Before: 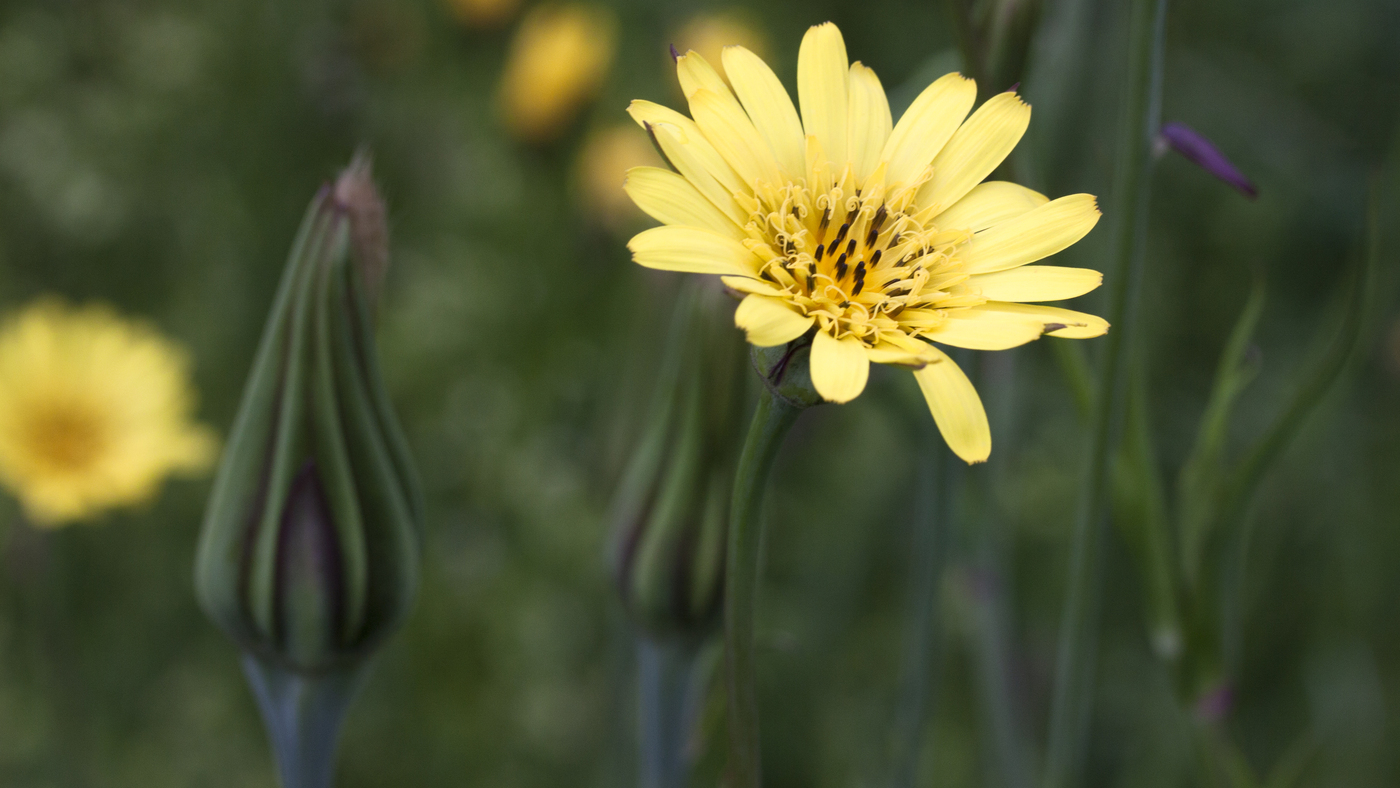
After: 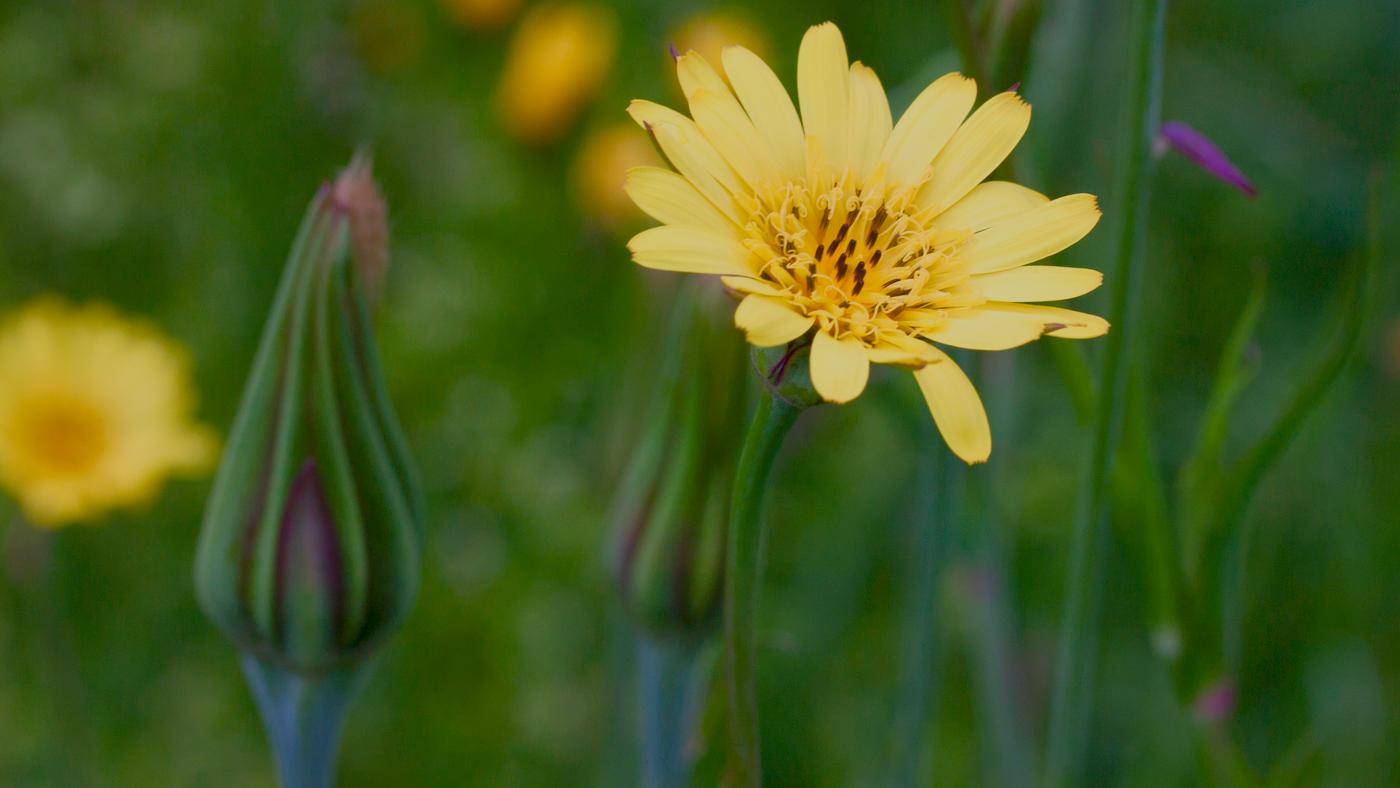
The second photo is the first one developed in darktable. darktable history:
color balance rgb: highlights gain › chroma 0.156%, highlights gain › hue 331.06°, perceptual saturation grading › global saturation 26.84%, perceptual saturation grading › highlights -27.717%, perceptual saturation grading › mid-tones 15.49%, perceptual saturation grading › shadows 34.219%, contrast -29.621%
